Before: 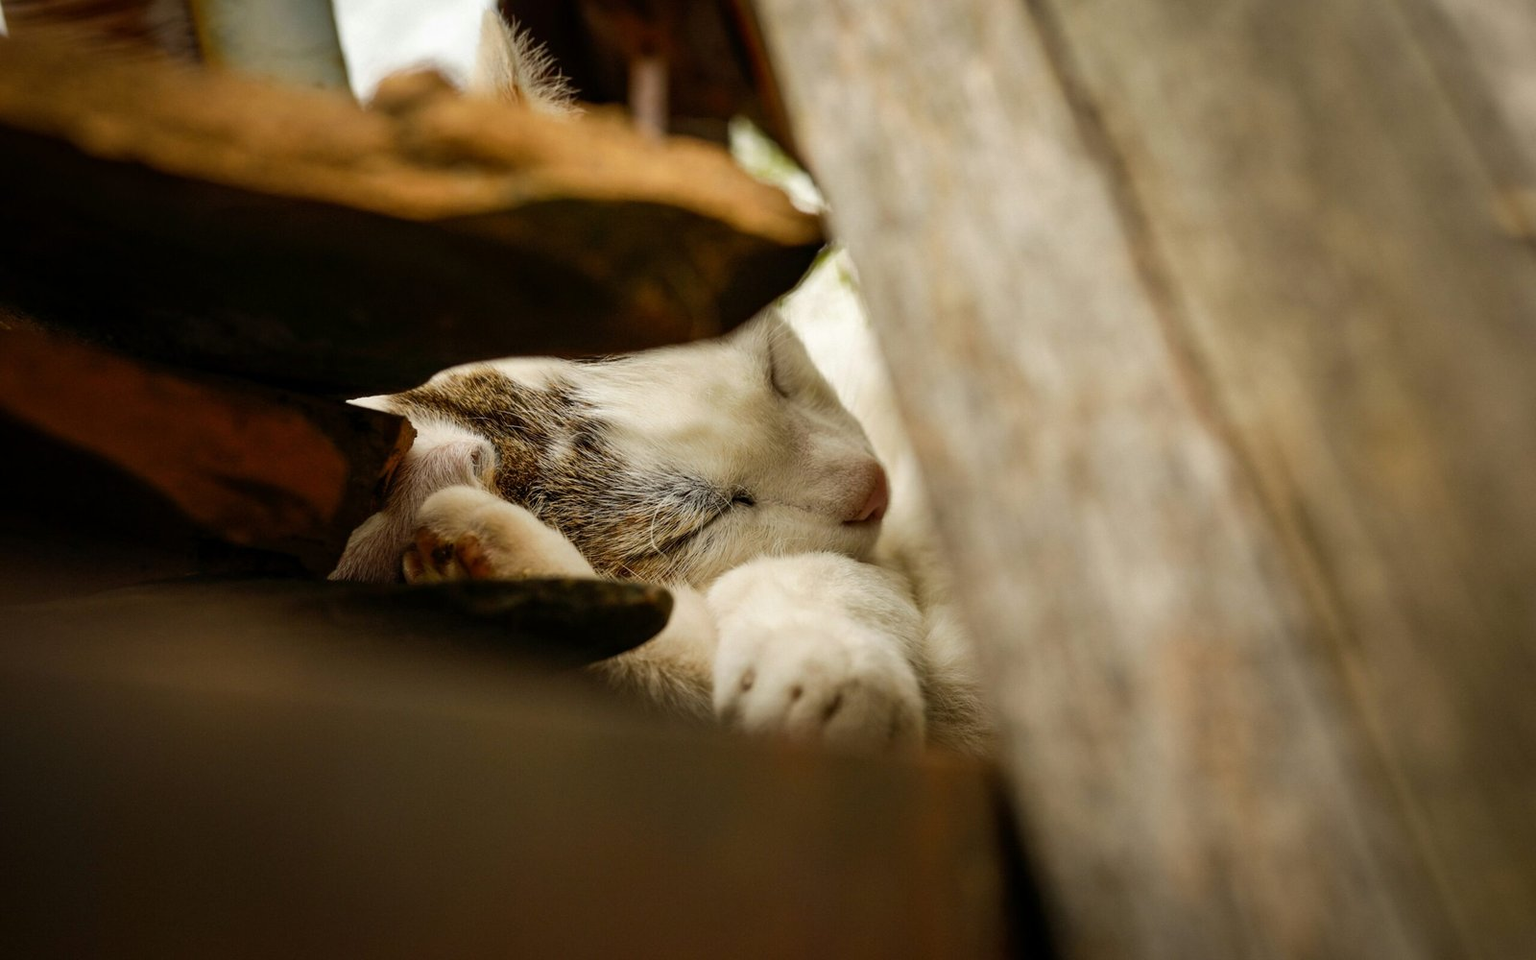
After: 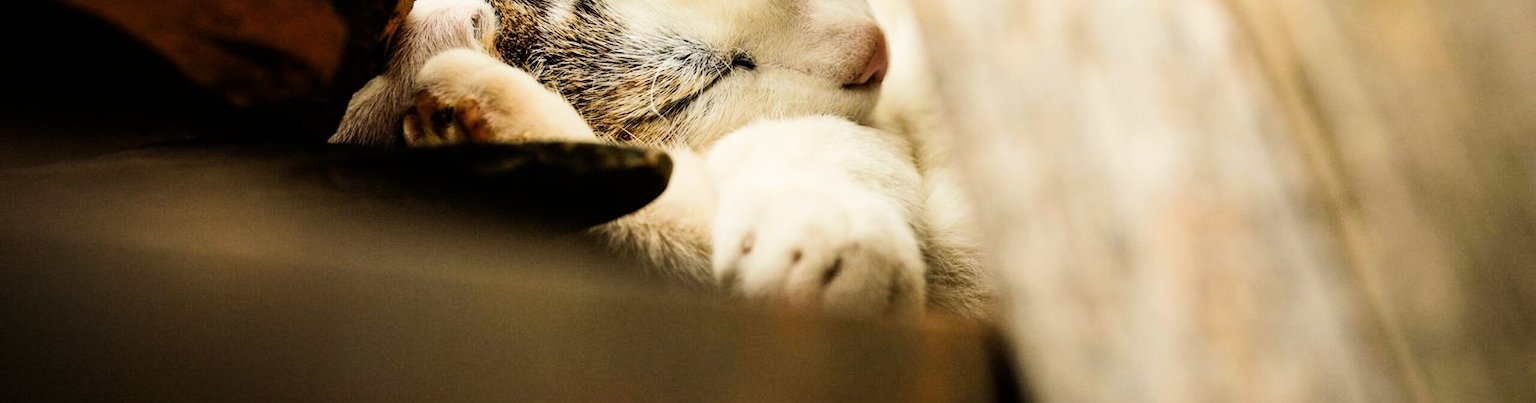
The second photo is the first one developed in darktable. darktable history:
crop: top 45.551%, bottom 12.262%
tone equalizer: -8 EV -0.75 EV, -7 EV -0.7 EV, -6 EV -0.6 EV, -5 EV -0.4 EV, -3 EV 0.4 EV, -2 EV 0.6 EV, -1 EV 0.7 EV, +0 EV 0.75 EV, edges refinement/feathering 500, mask exposure compensation -1.57 EV, preserve details no
filmic rgb: black relative exposure -7.65 EV, white relative exposure 4.56 EV, hardness 3.61
exposure: black level correction 0, exposure 1.1 EV, compensate exposure bias true, compensate highlight preservation false
white balance: red 0.986, blue 1.01
